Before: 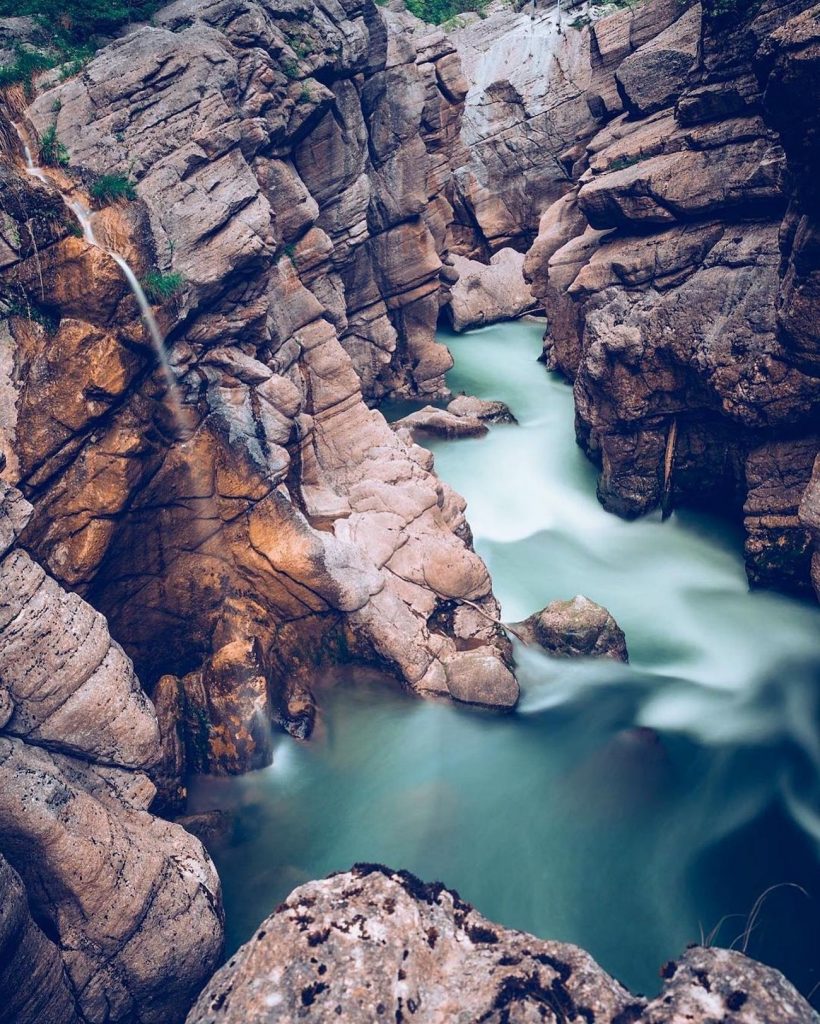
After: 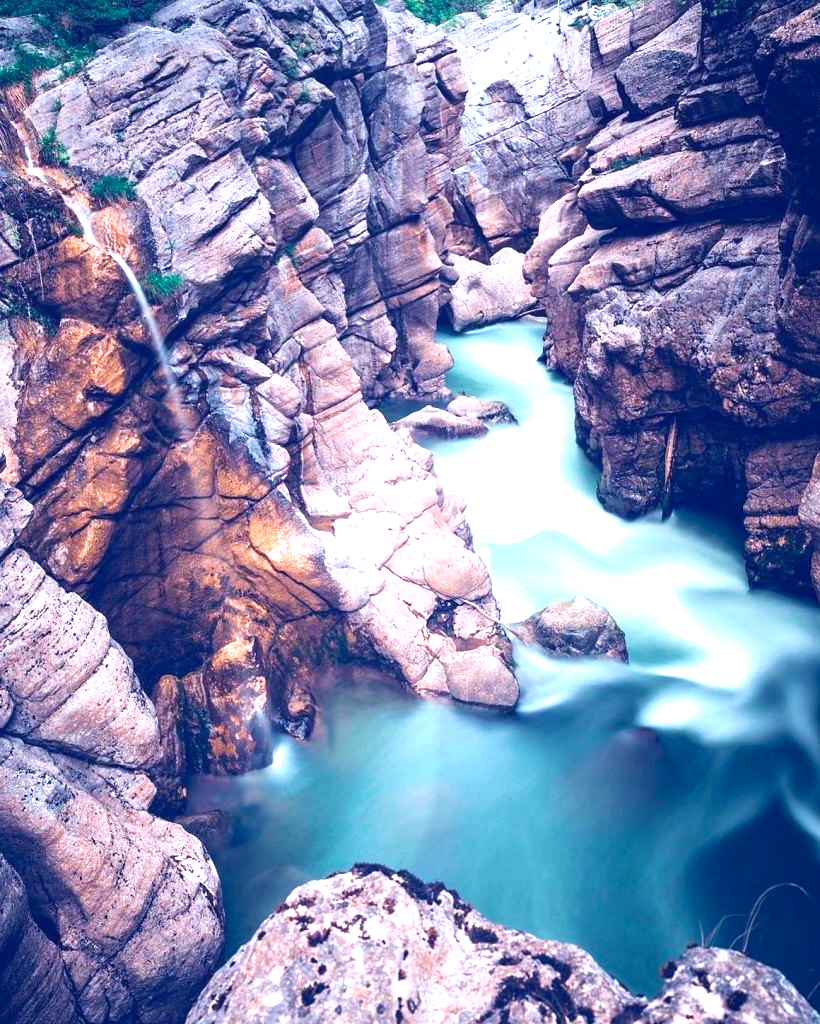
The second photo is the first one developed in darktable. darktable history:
shadows and highlights: shadows -23.21, highlights 45.14, soften with gaussian
velvia: on, module defaults
color calibration: illuminant custom, x 0.372, y 0.383, temperature 4281.4 K
exposure: exposure 1 EV, compensate highlight preservation false
